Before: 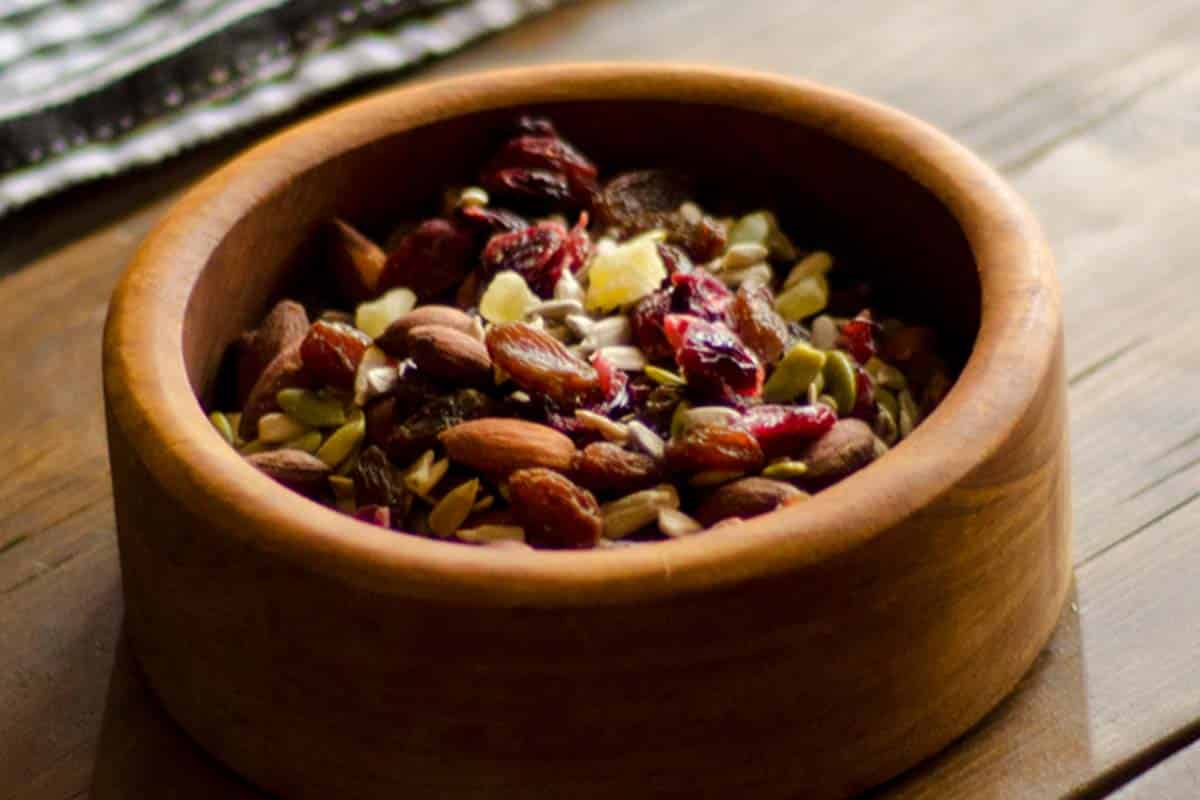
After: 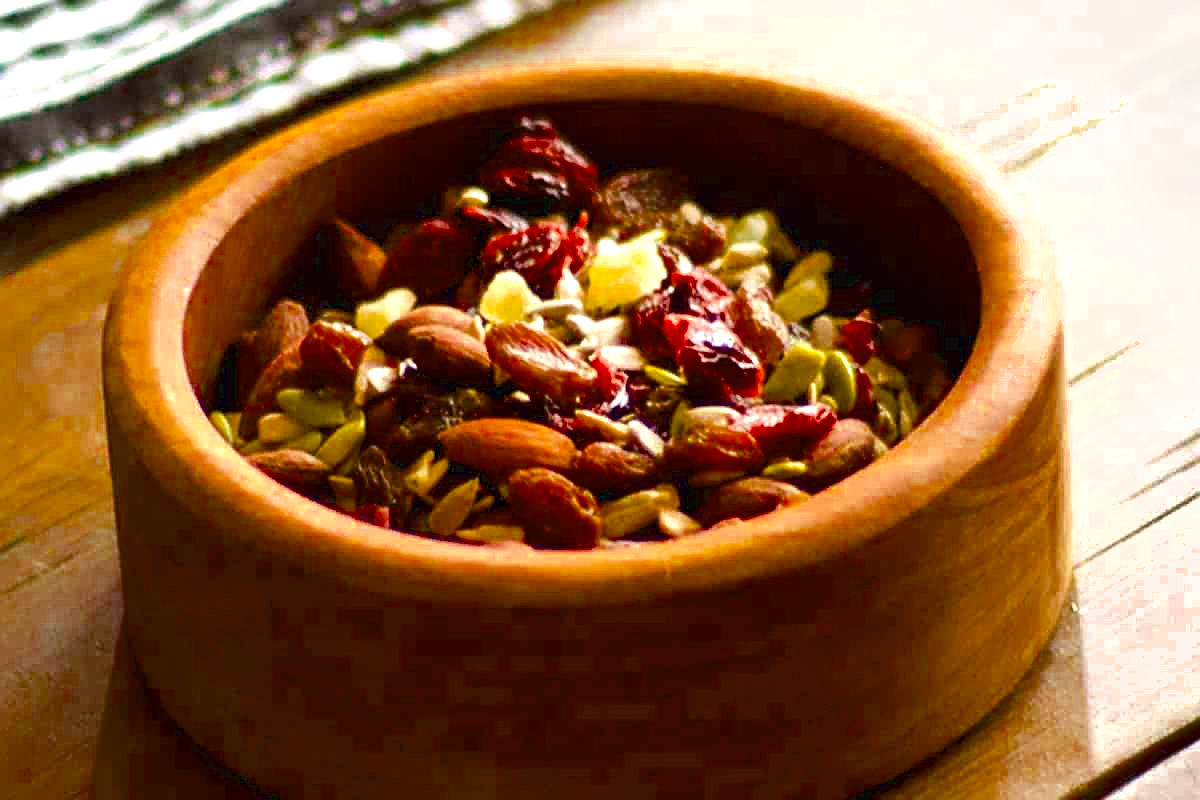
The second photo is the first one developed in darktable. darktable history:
color balance rgb: shadows lift › chroma 2.015%, shadows lift › hue 48.08°, linear chroma grading › global chroma 3.525%, perceptual saturation grading › global saturation 29.577%, global vibrance -8.047%, contrast -13.526%, saturation formula JzAzBz (2021)
shadows and highlights: radius 107.73, shadows 23.79, highlights -58.93, low approximation 0.01, soften with gaussian
exposure: black level correction 0, exposure 1.448 EV, compensate highlight preservation false
color zones: curves: ch0 [(0, 0.5) (0.125, 0.4) (0.25, 0.5) (0.375, 0.4) (0.5, 0.4) (0.625, 0.6) (0.75, 0.6) (0.875, 0.5)]; ch1 [(0, 0.4) (0.125, 0.5) (0.25, 0.4) (0.375, 0.4) (0.5, 0.4) (0.625, 0.4) (0.75, 0.5) (0.875, 0.4)]; ch2 [(0, 0.6) (0.125, 0.5) (0.25, 0.5) (0.375, 0.6) (0.5, 0.6) (0.625, 0.5) (0.75, 0.5) (0.875, 0.5)]
sharpen: on, module defaults
